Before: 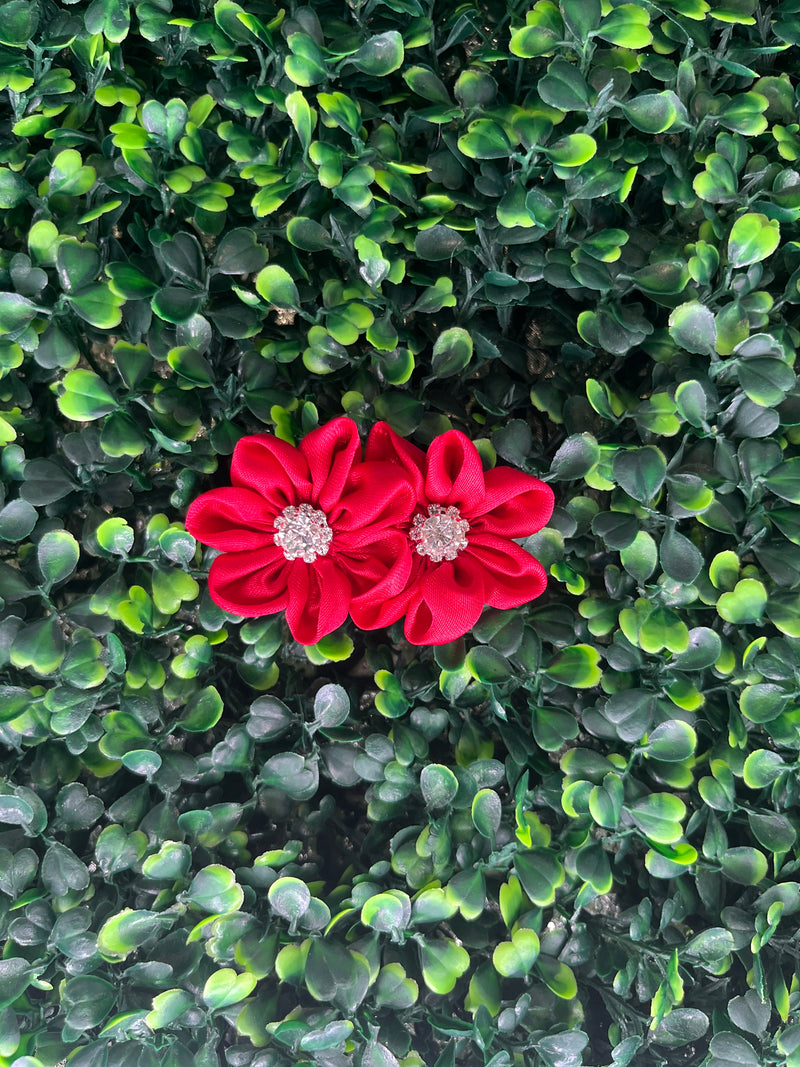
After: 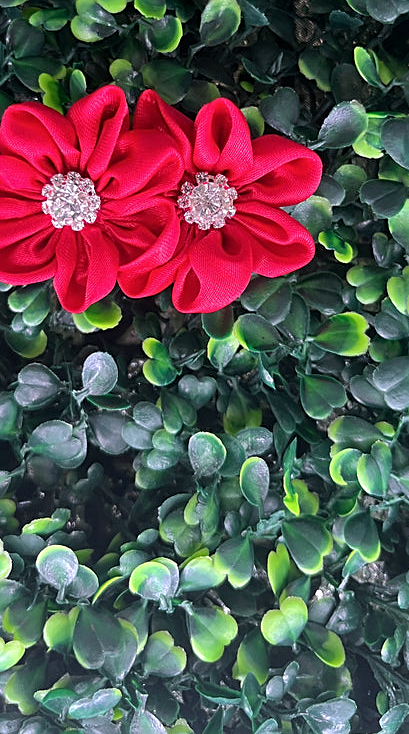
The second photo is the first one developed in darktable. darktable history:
color calibration: illuminant as shot in camera, x 0.358, y 0.373, temperature 4628.91 K
crop and rotate: left 29.011%, top 31.134%, right 19.842%
sharpen: on, module defaults
